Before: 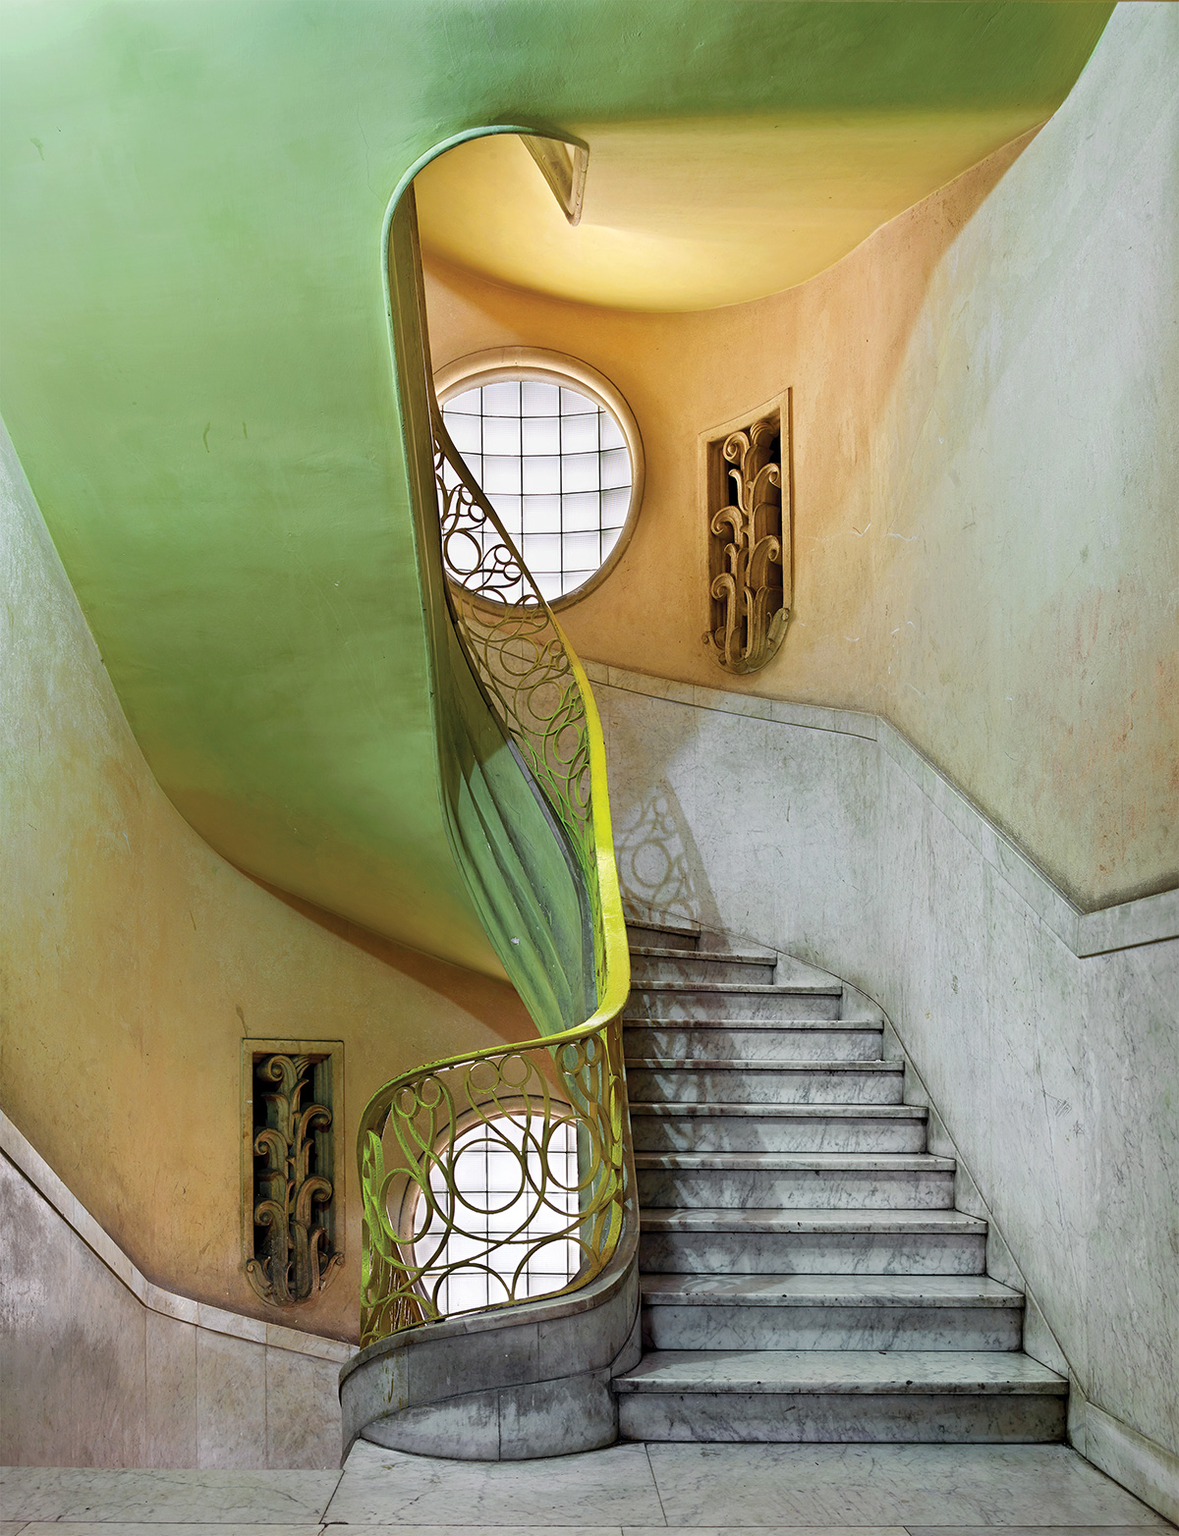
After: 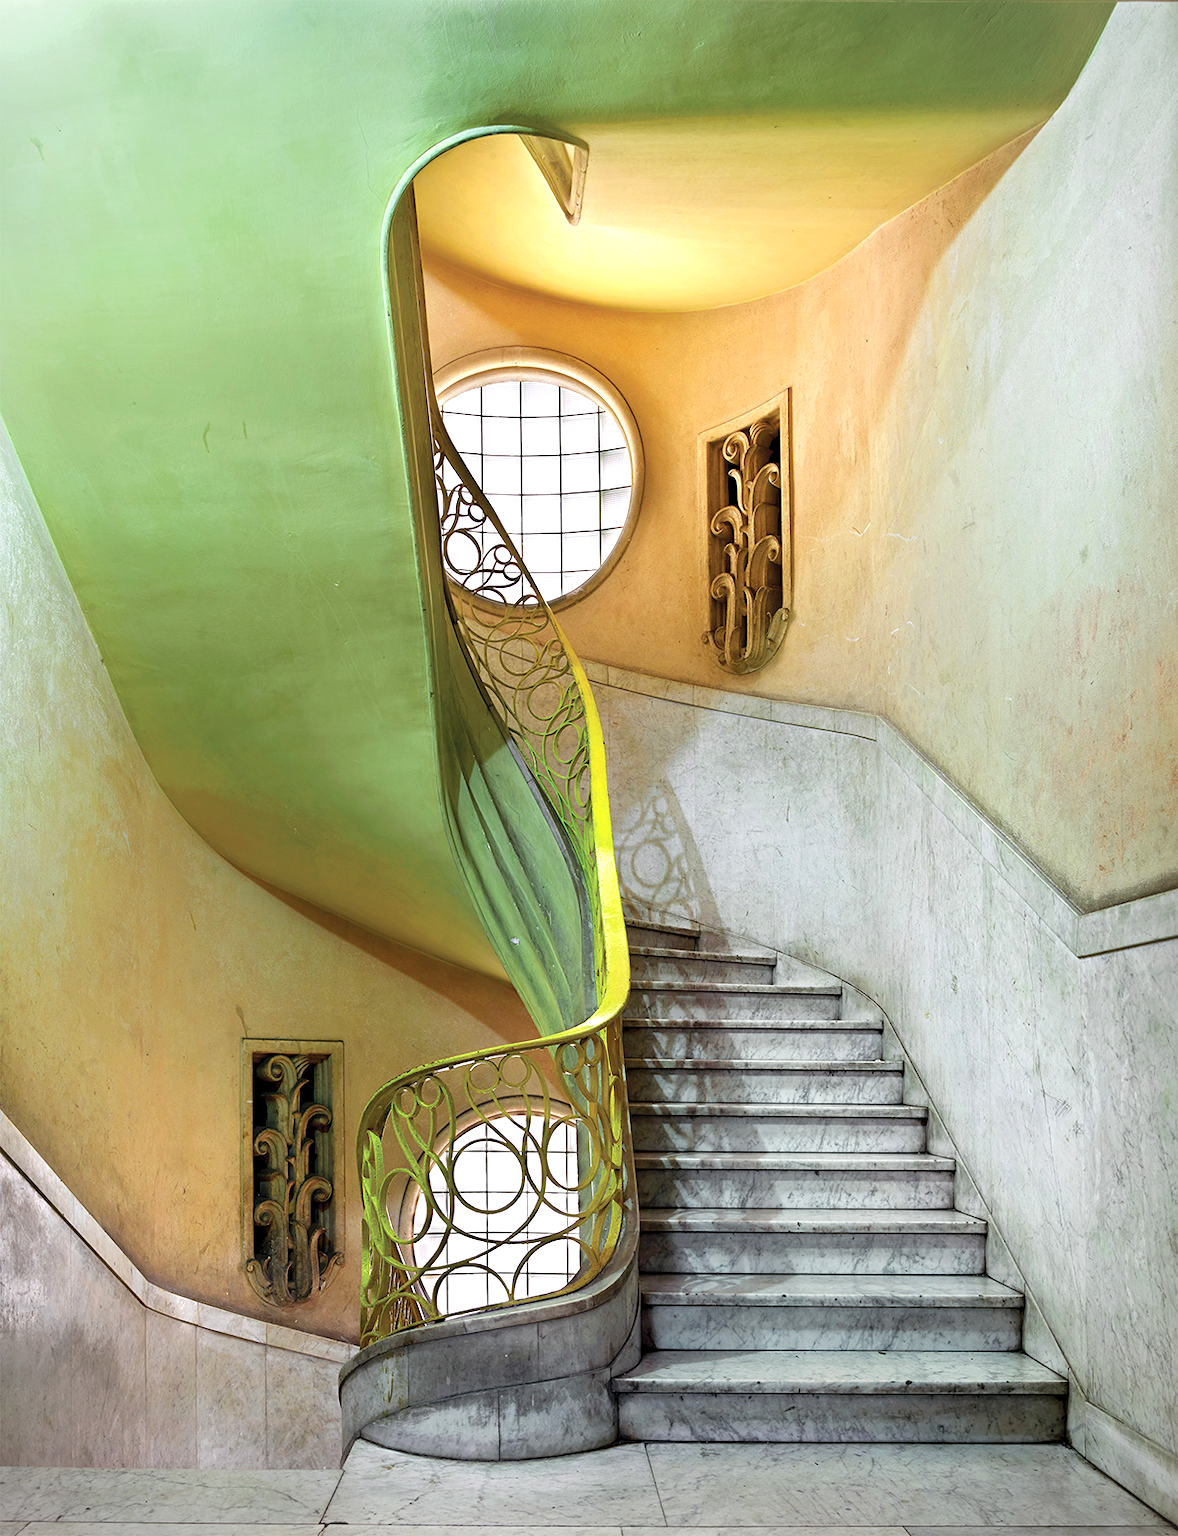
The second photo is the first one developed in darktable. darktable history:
exposure: black level correction 0.001, exposure 0.498 EV, compensate exposure bias true, compensate highlight preservation false
vignetting: fall-off start 91.31%, brightness -0.156
